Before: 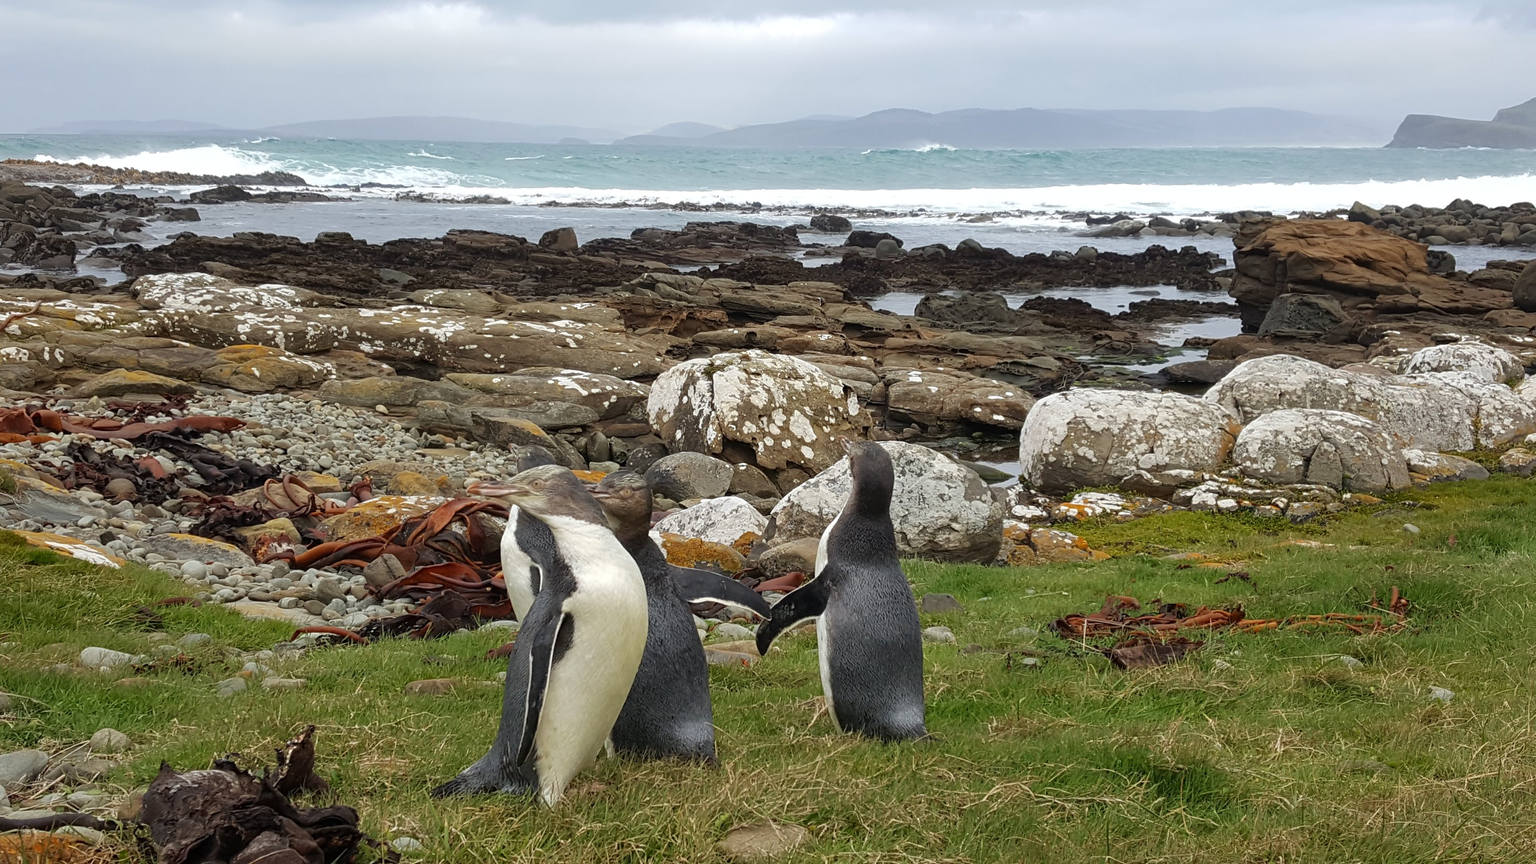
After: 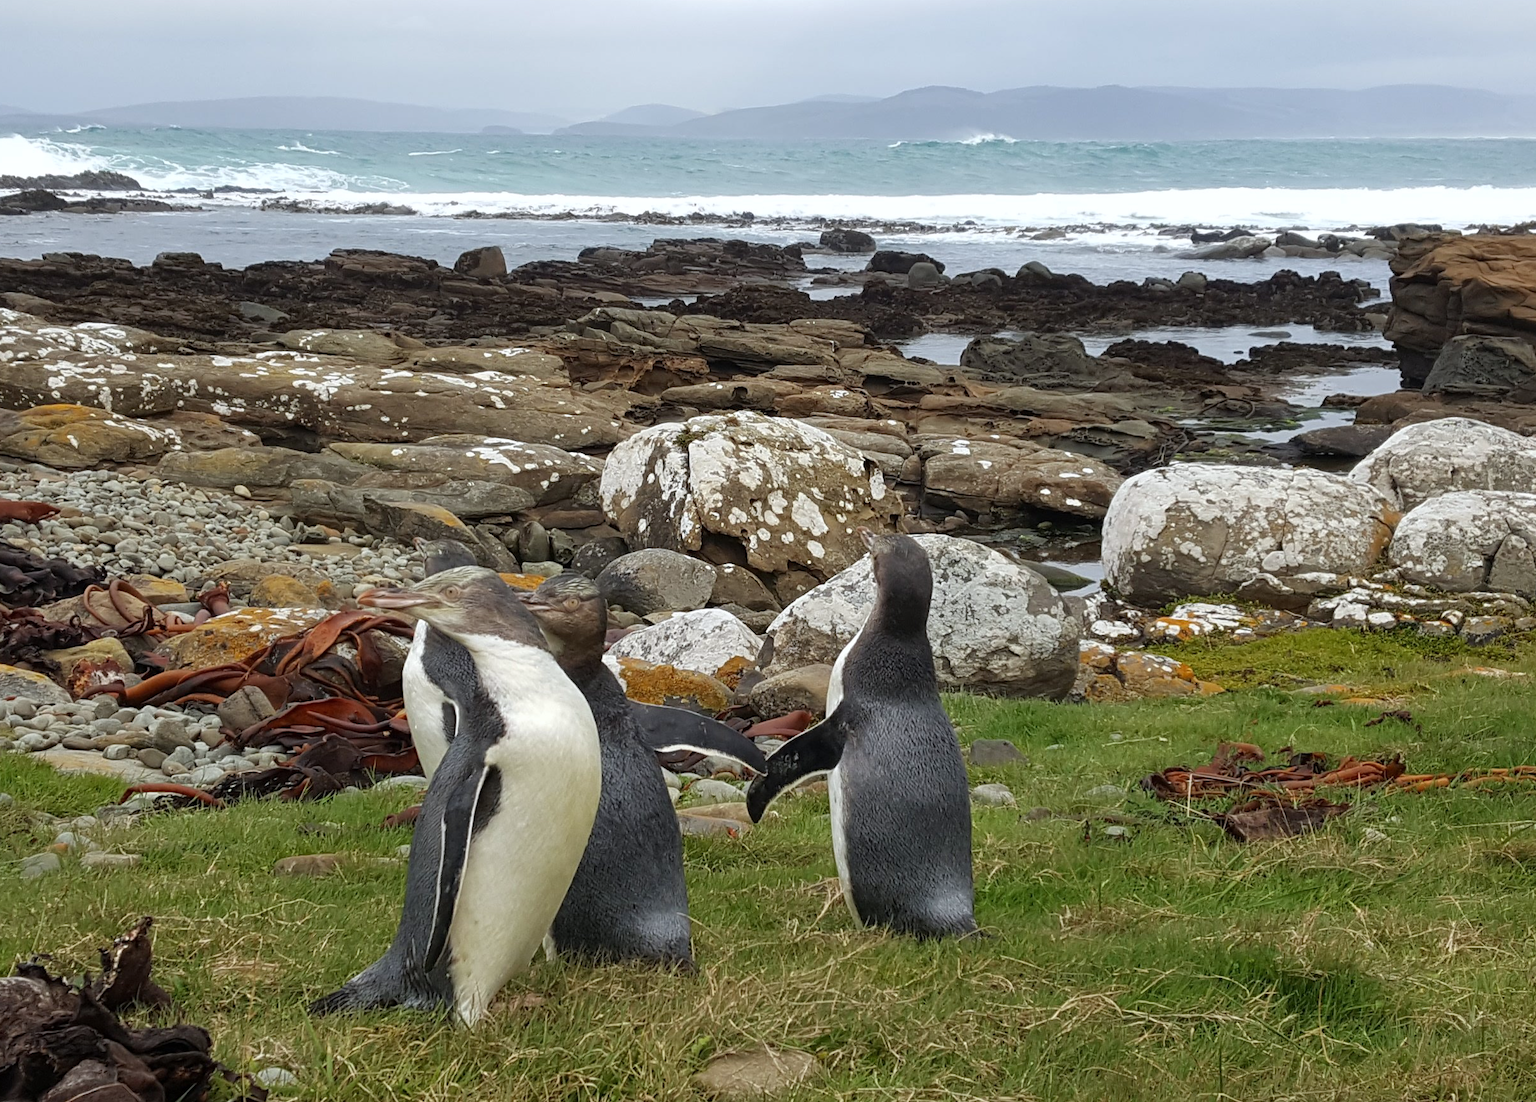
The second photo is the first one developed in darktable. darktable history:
crop and rotate: left 13.15%, top 5.251%, right 12.609%
white balance: red 0.988, blue 1.017
